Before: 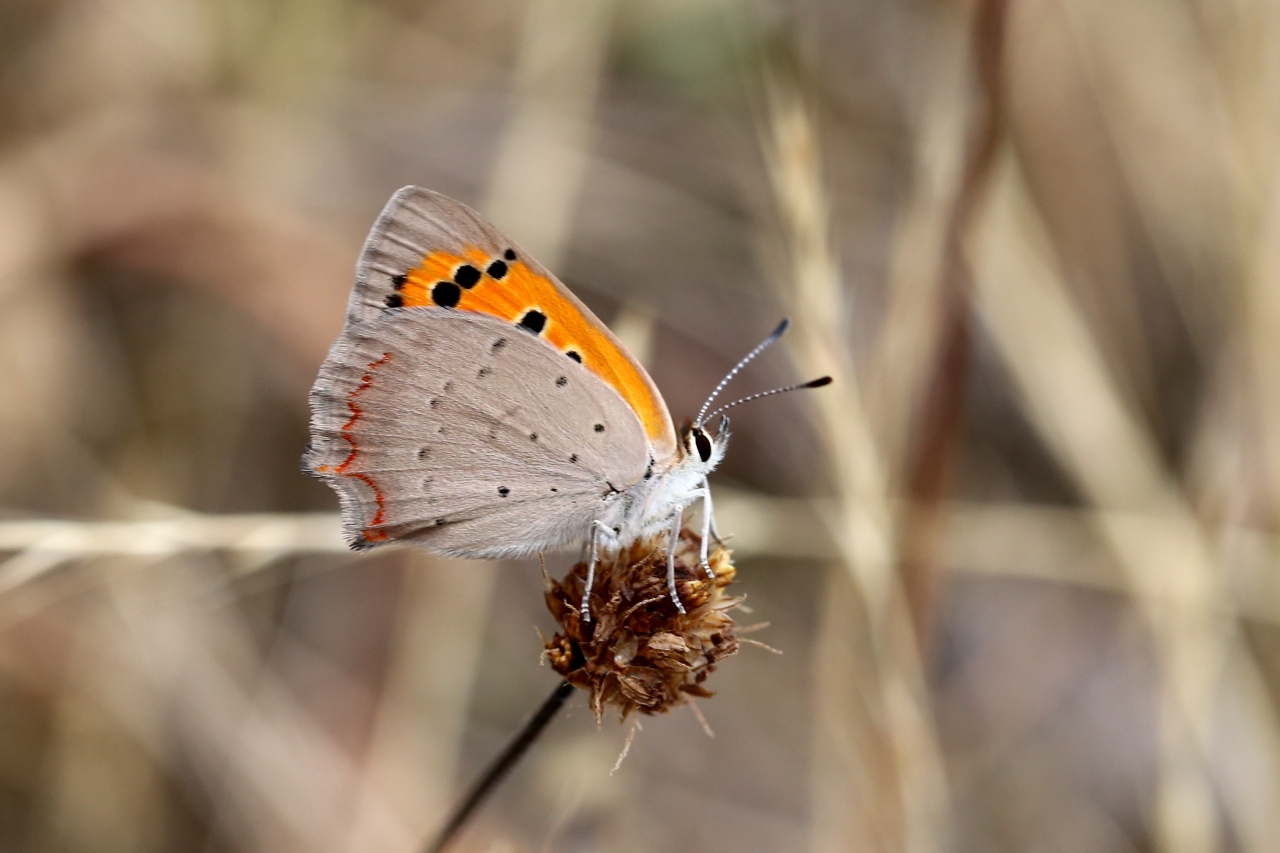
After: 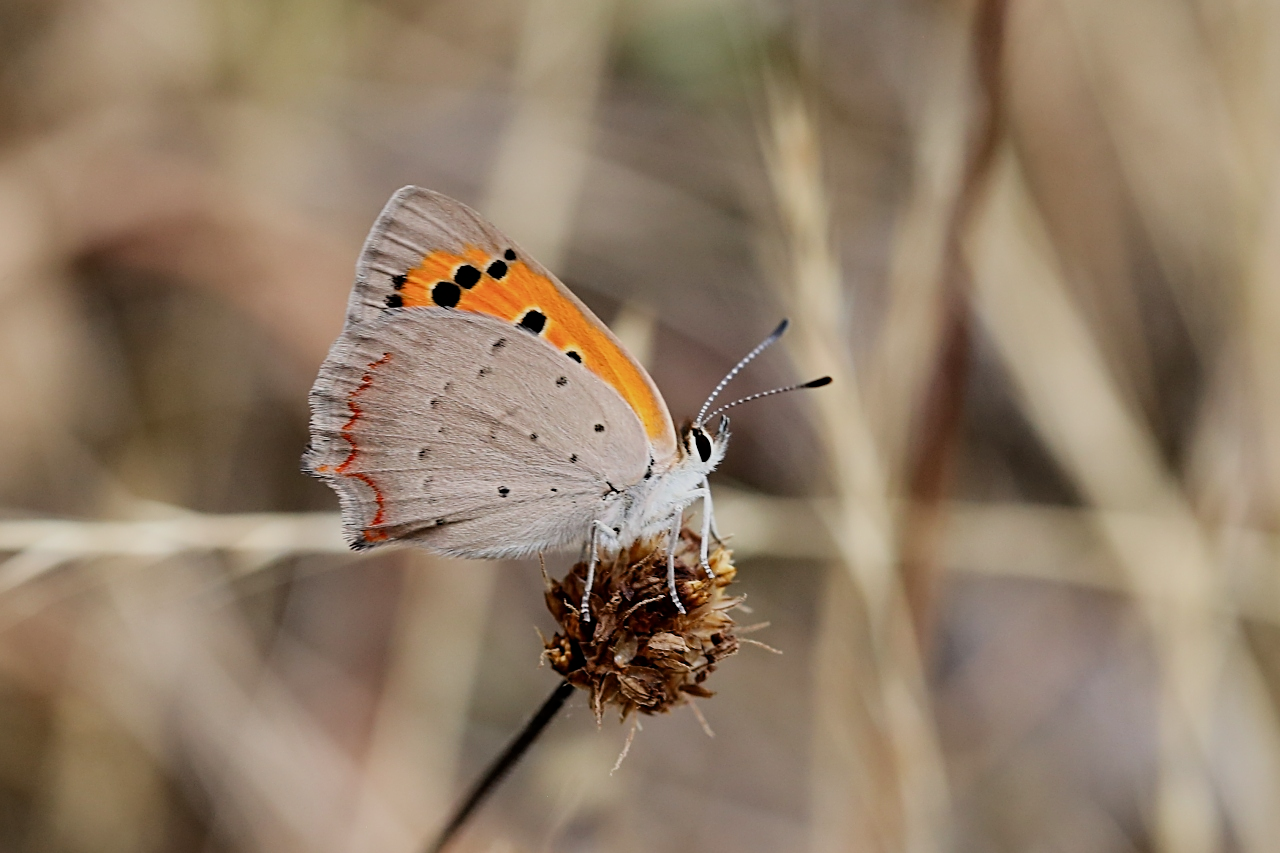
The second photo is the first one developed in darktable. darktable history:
sharpen: on, module defaults
filmic rgb: black relative exposure -7.98 EV, white relative exposure 4.06 EV, hardness 4.16
